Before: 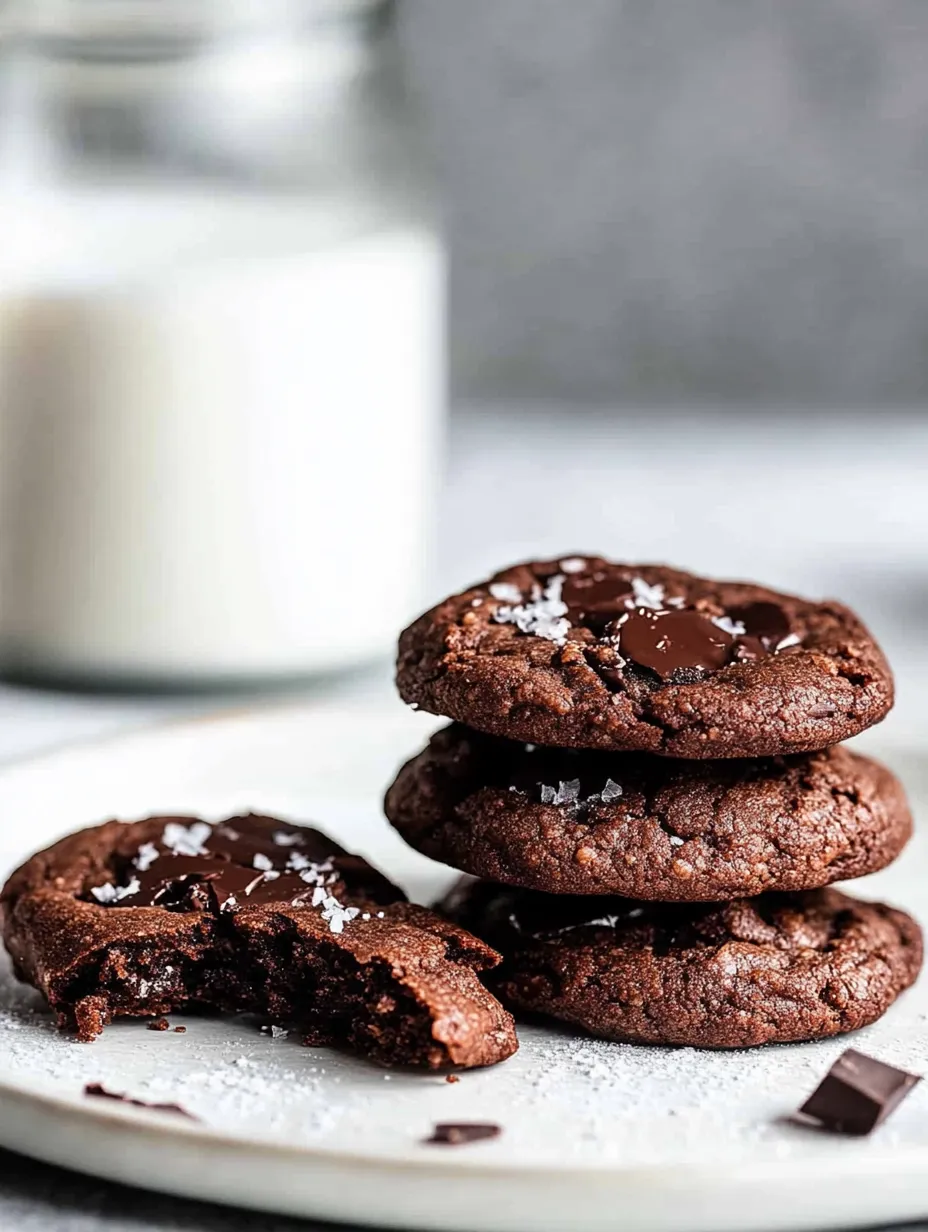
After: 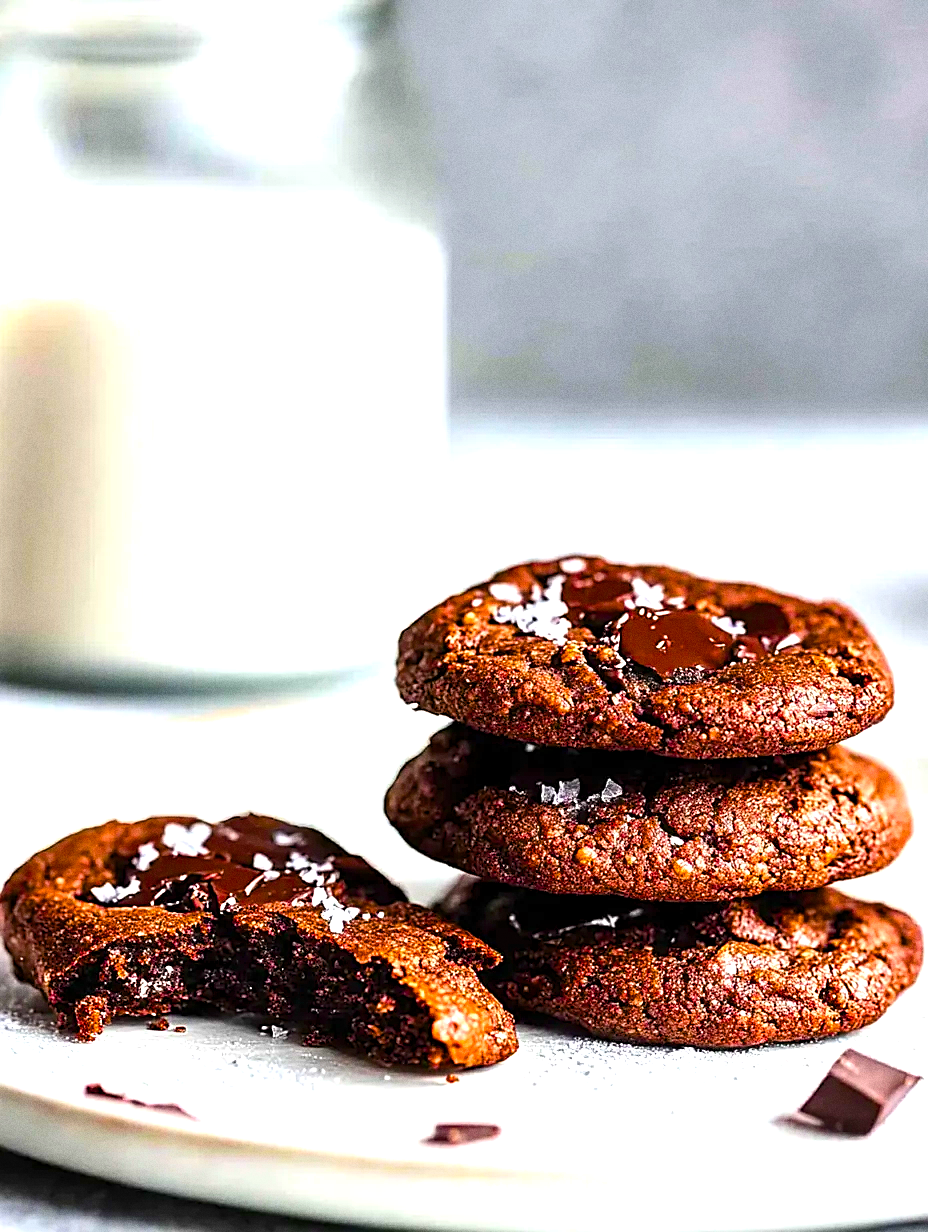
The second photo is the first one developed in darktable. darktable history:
color balance rgb: perceptual saturation grading › global saturation 100%
sharpen: on, module defaults
grain: coarseness 0.09 ISO
exposure: exposure 0.921 EV, compensate highlight preservation false
